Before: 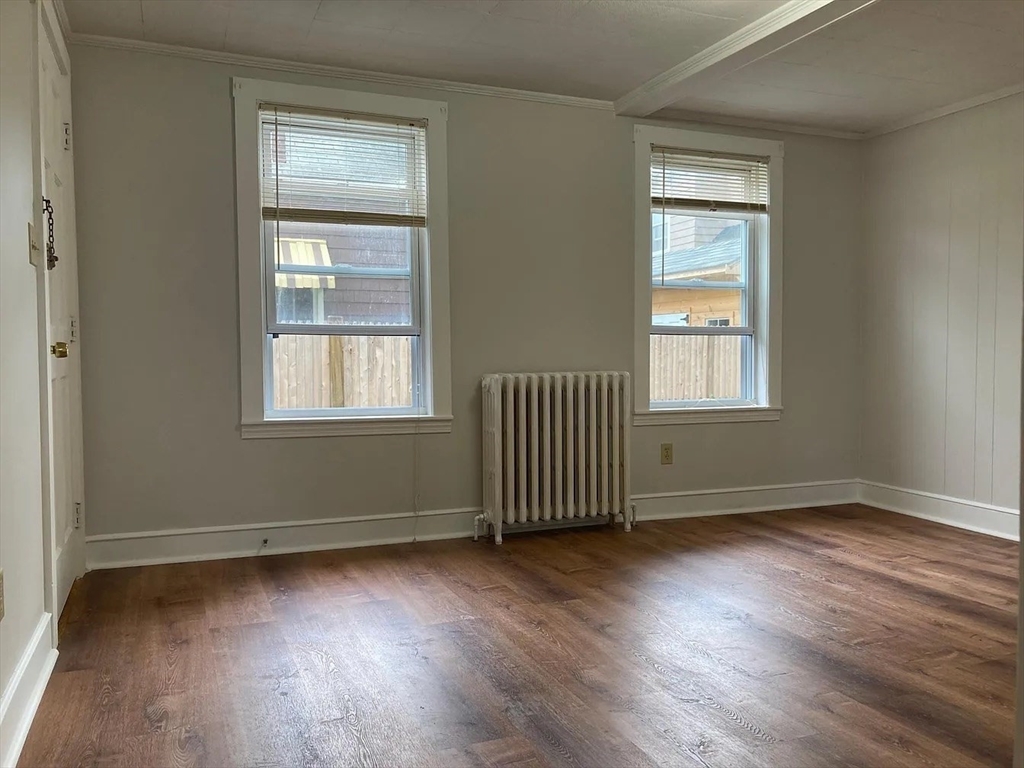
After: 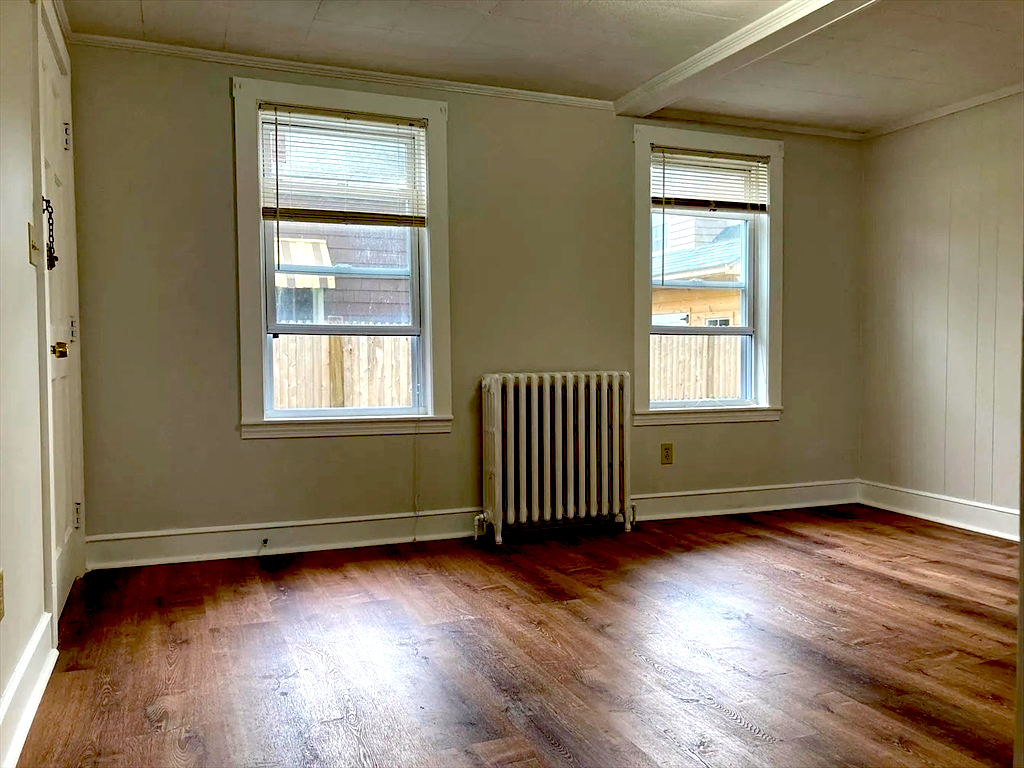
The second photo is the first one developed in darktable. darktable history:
exposure: black level correction 0.04, exposure 0.499 EV, compensate highlight preservation false
haze removal: compatibility mode true, adaptive false
